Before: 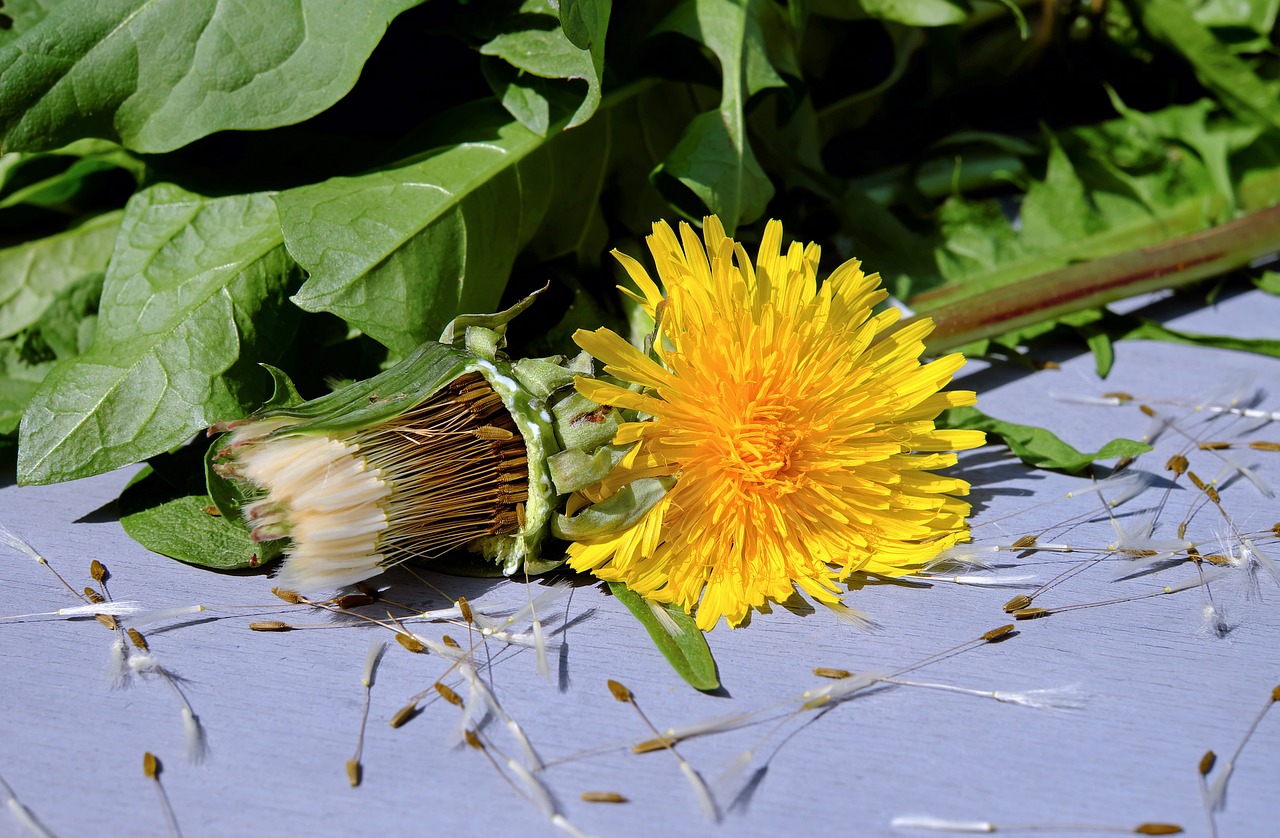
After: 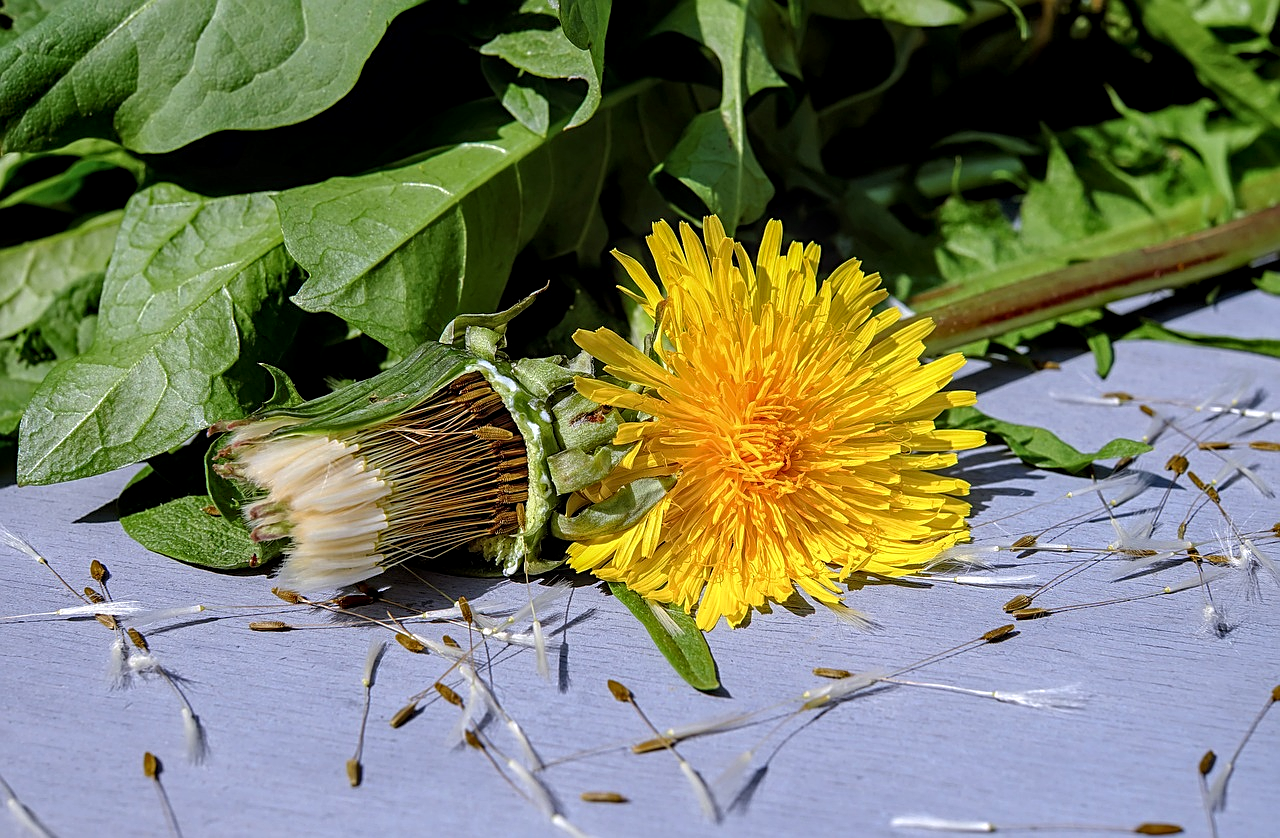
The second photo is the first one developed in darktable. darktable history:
sharpen: on, module defaults
local contrast: highlights 30%, detail 134%
